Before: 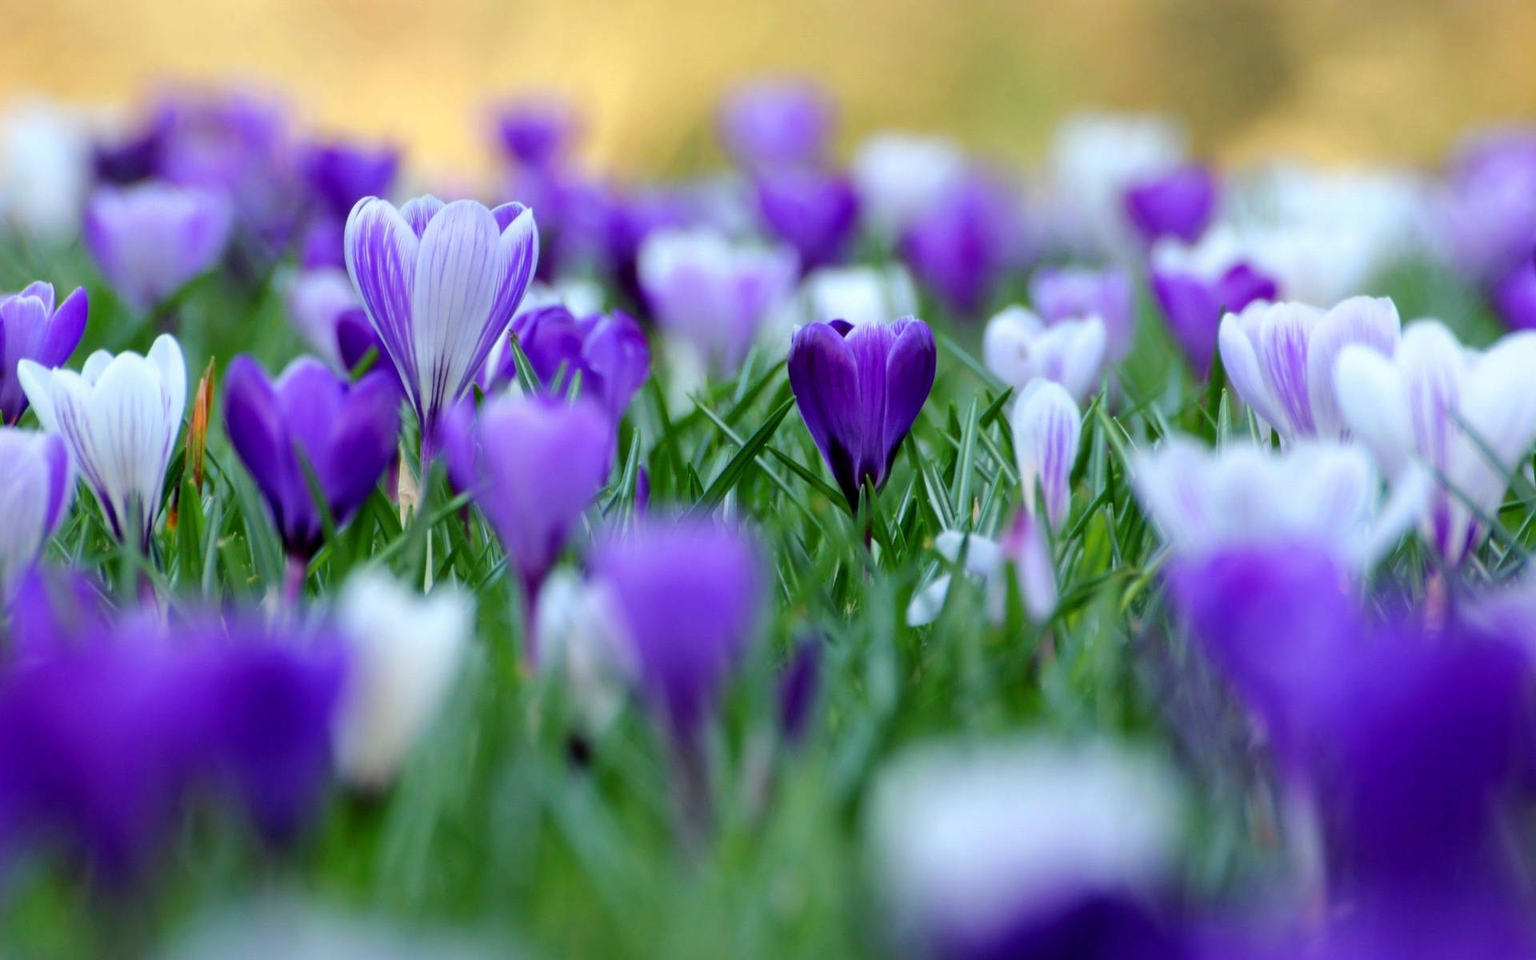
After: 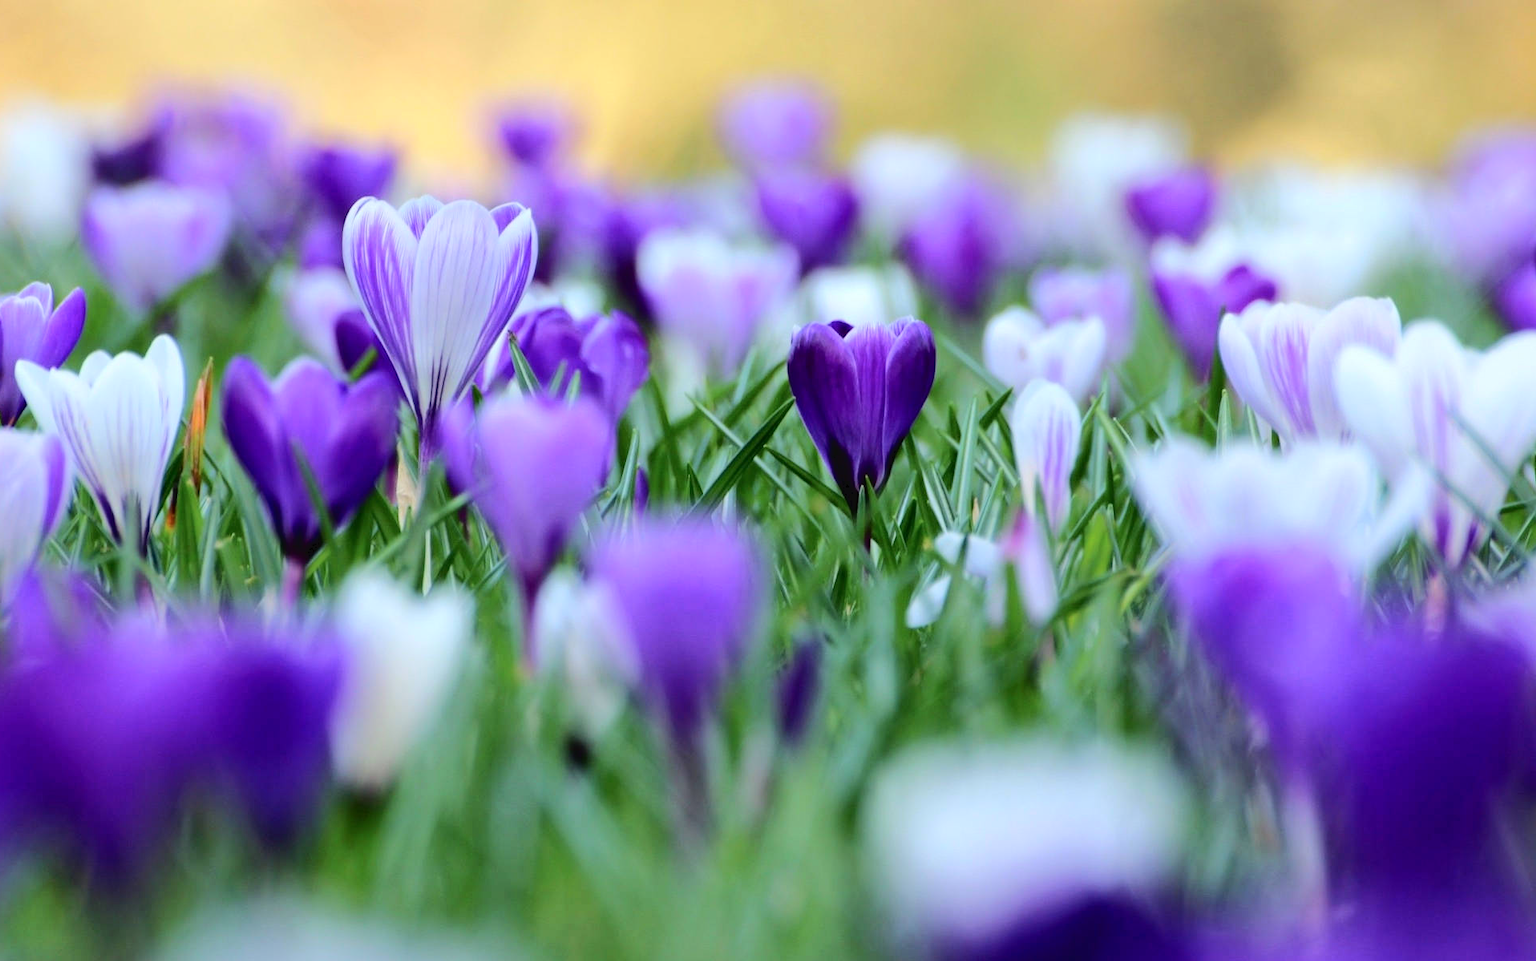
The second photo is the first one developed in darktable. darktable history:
crop and rotate: left 0.175%, bottom 0.003%
tone curve: curves: ch0 [(0, 0) (0.003, 0.035) (0.011, 0.035) (0.025, 0.035) (0.044, 0.046) (0.069, 0.063) (0.1, 0.084) (0.136, 0.123) (0.177, 0.174) (0.224, 0.232) (0.277, 0.304) (0.335, 0.387) (0.399, 0.476) (0.468, 0.566) (0.543, 0.639) (0.623, 0.714) (0.709, 0.776) (0.801, 0.851) (0.898, 0.921) (1, 1)], color space Lab, independent channels, preserve colors none
